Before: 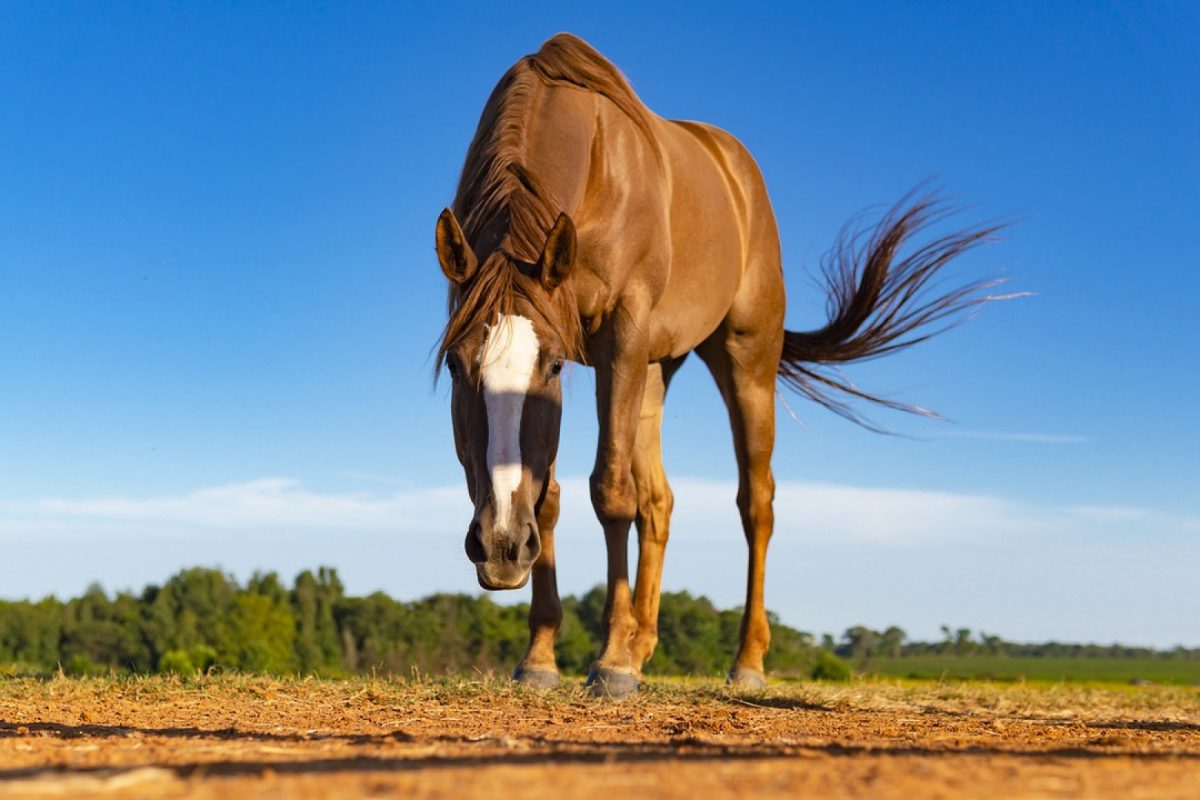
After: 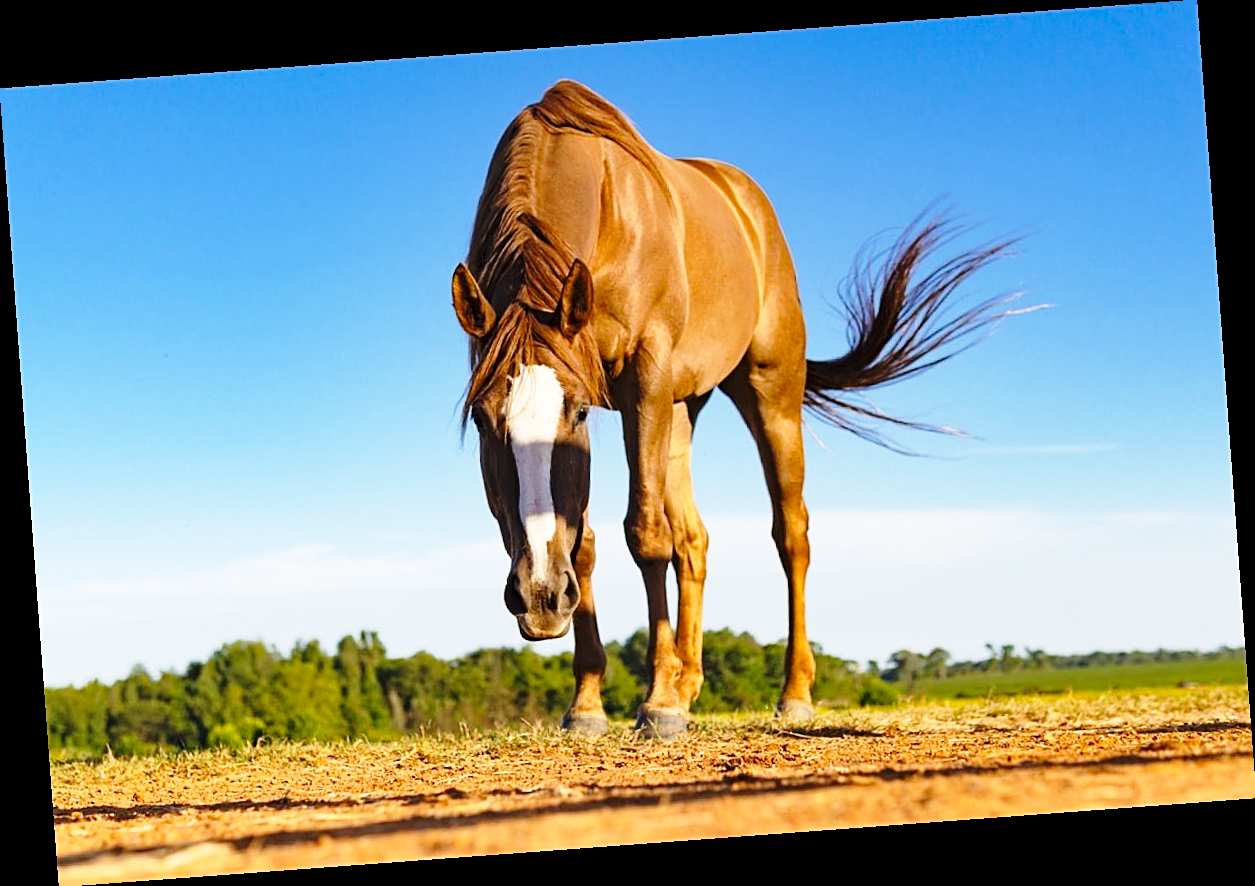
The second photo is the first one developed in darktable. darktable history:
base curve: curves: ch0 [(0, 0) (0.028, 0.03) (0.121, 0.232) (0.46, 0.748) (0.859, 0.968) (1, 1)], preserve colors none
rotate and perspective: rotation -4.25°, automatic cropping off
sharpen: on, module defaults
